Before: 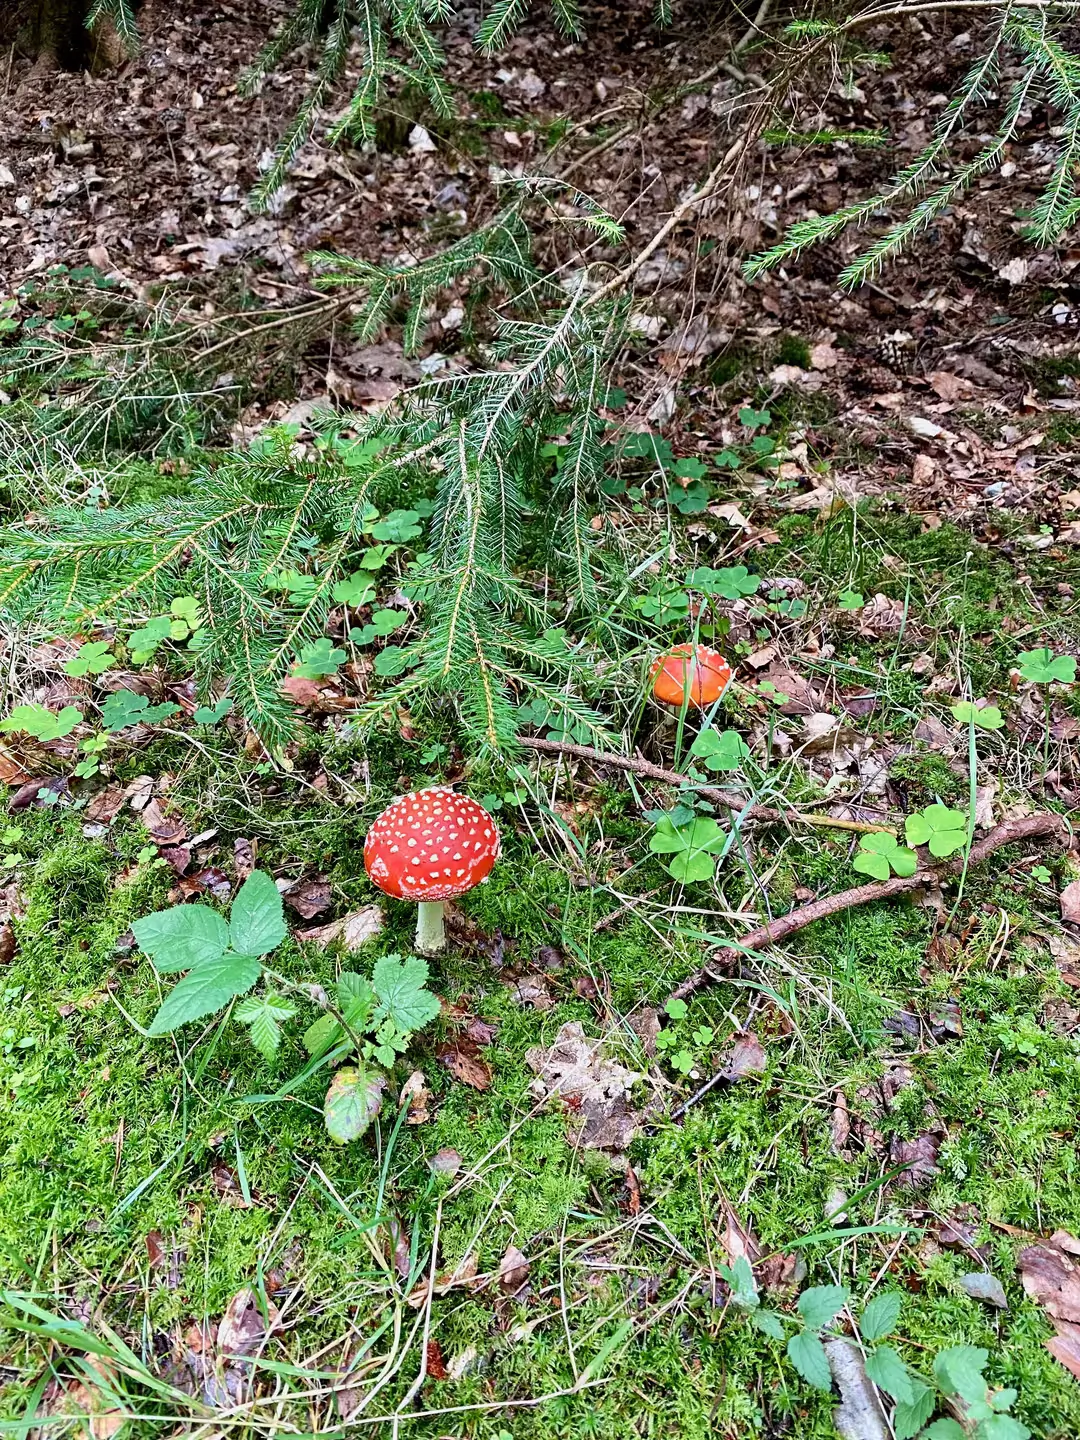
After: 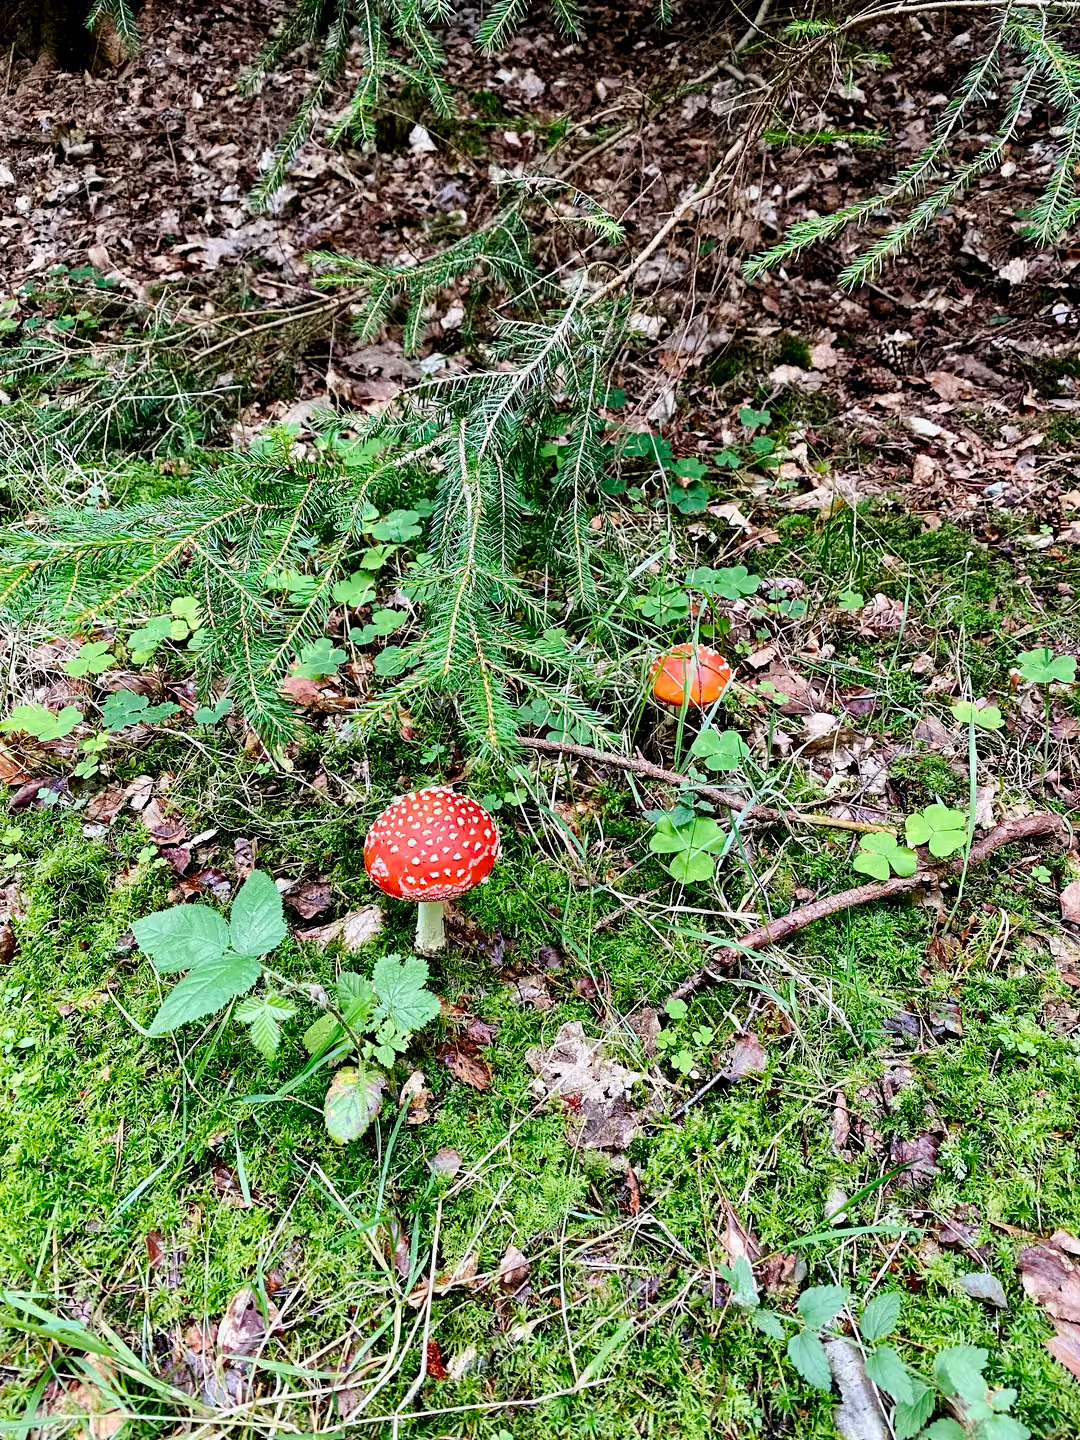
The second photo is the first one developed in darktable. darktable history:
tone curve: curves: ch0 [(0.029, 0) (0.134, 0.063) (0.249, 0.198) (0.378, 0.365) (0.499, 0.529) (1, 1)], preserve colors none
local contrast: mode bilateral grid, contrast 19, coarseness 51, detail 120%, midtone range 0.2
tone equalizer: on, module defaults
